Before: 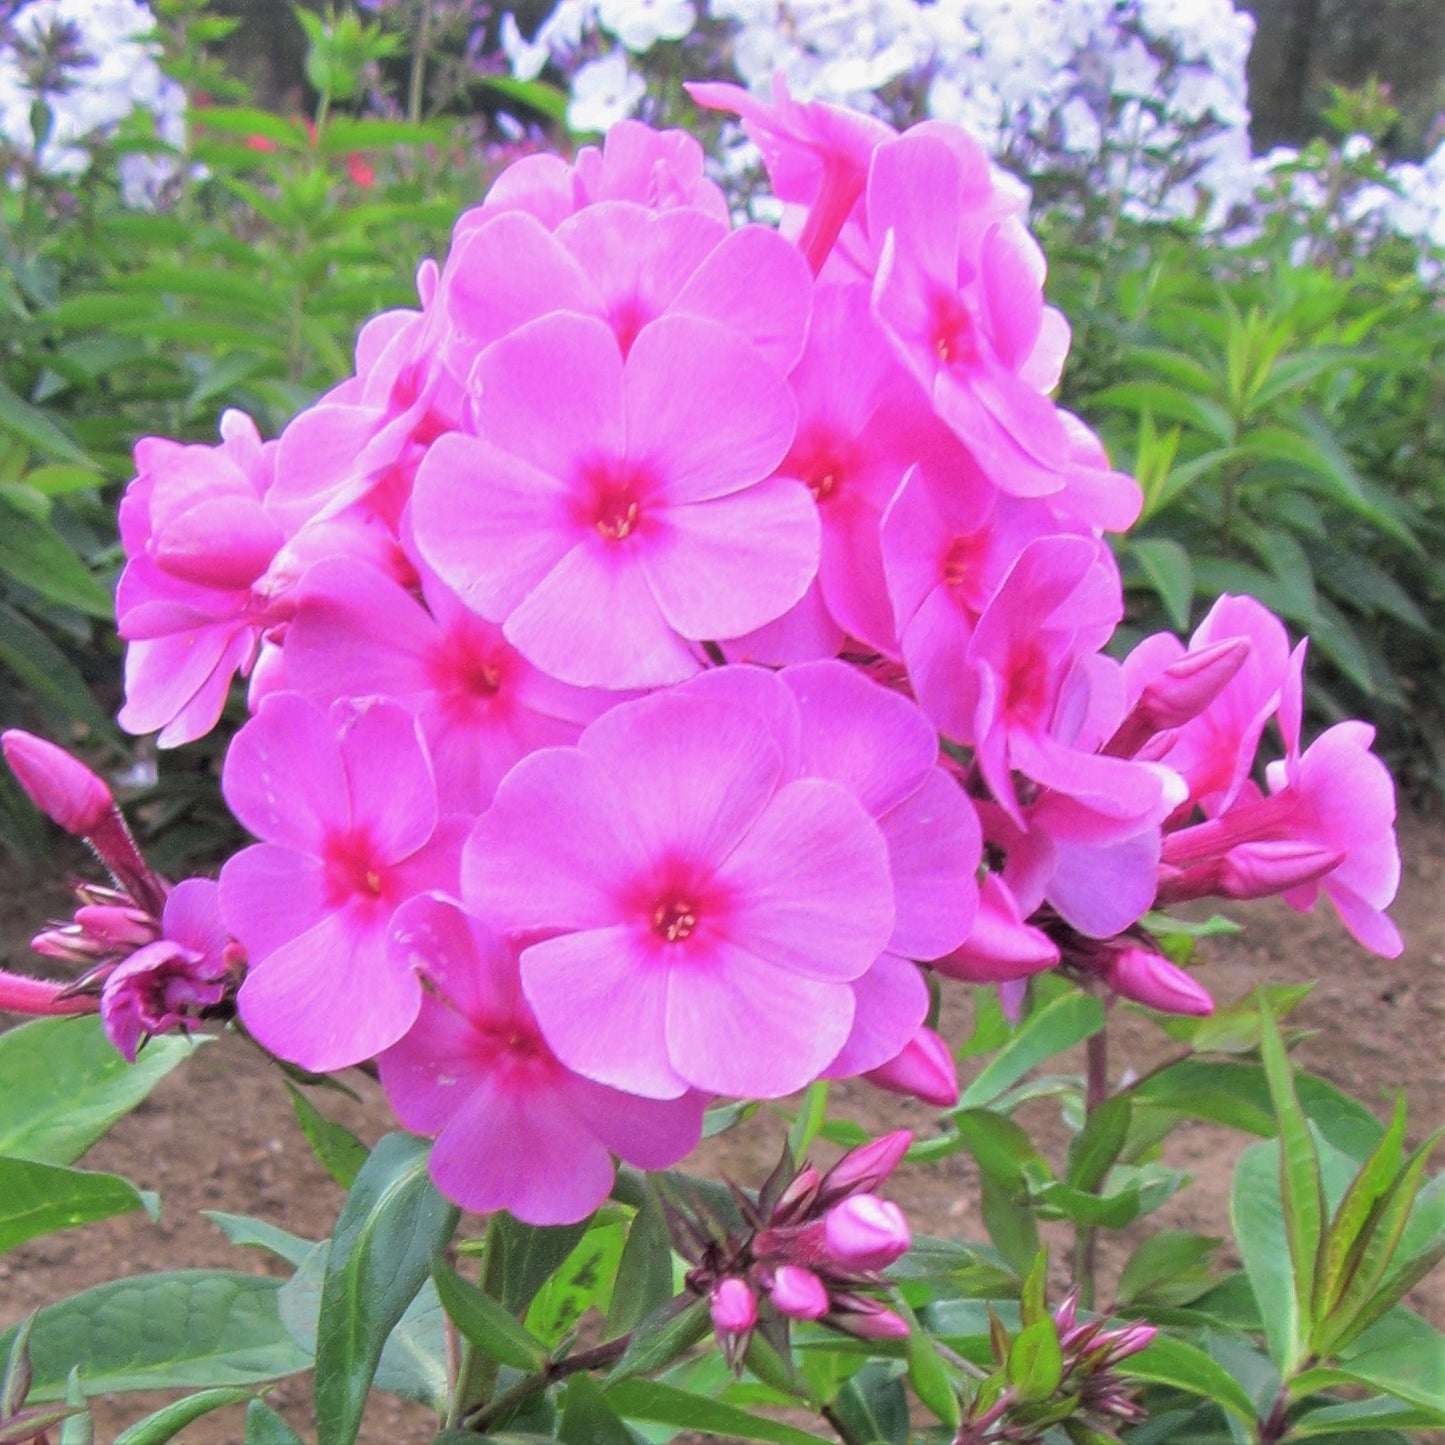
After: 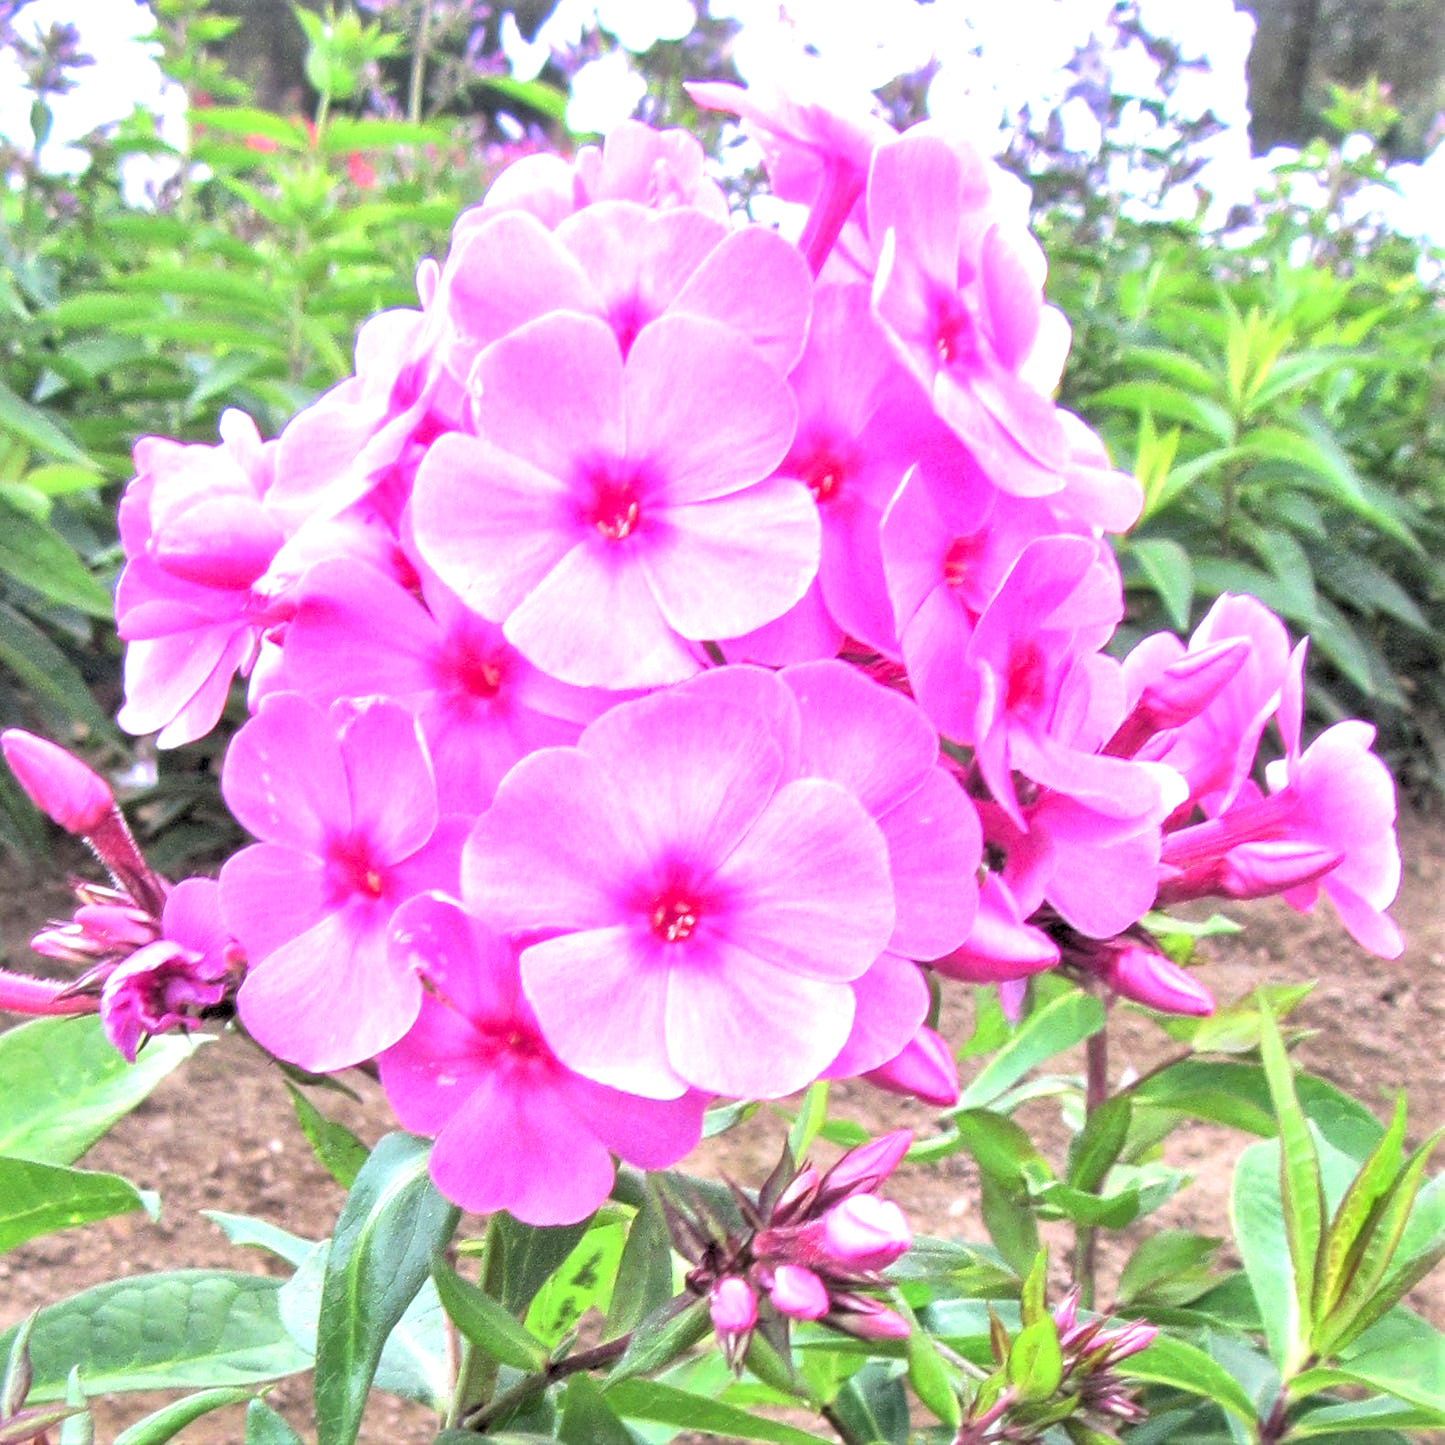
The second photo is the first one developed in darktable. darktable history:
local contrast: mode bilateral grid, contrast 20, coarseness 50, detail 161%, midtone range 0.2
exposure: exposure 0.921 EV, compensate highlight preservation false
rgb levels: levels [[0.013, 0.434, 0.89], [0, 0.5, 1], [0, 0.5, 1]]
